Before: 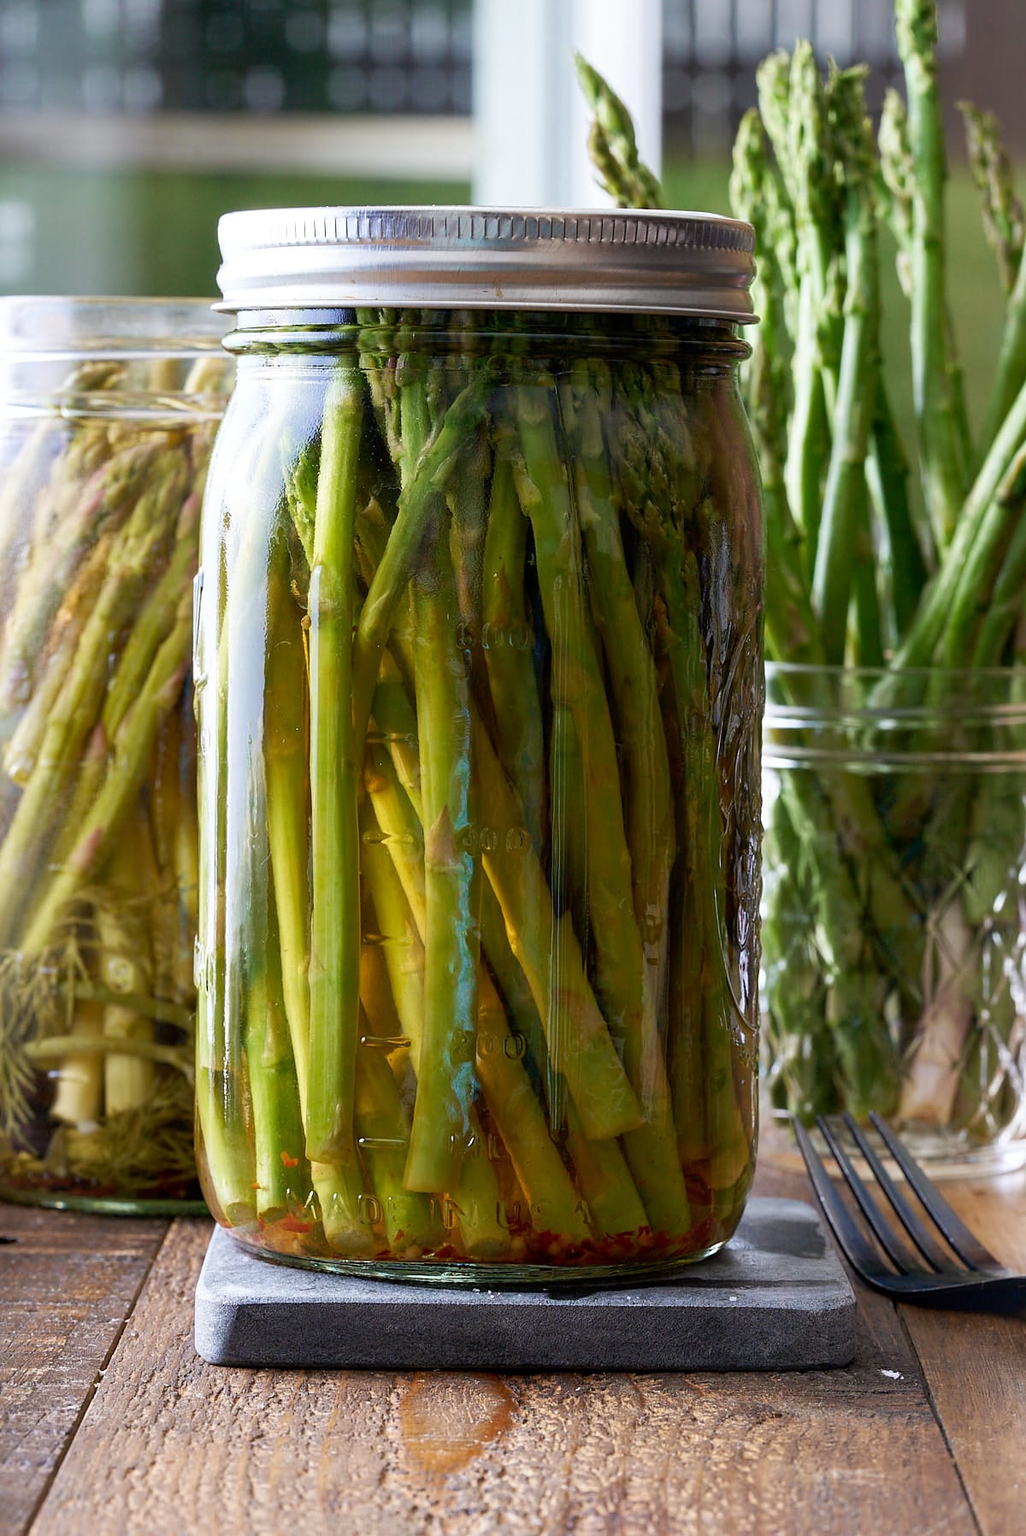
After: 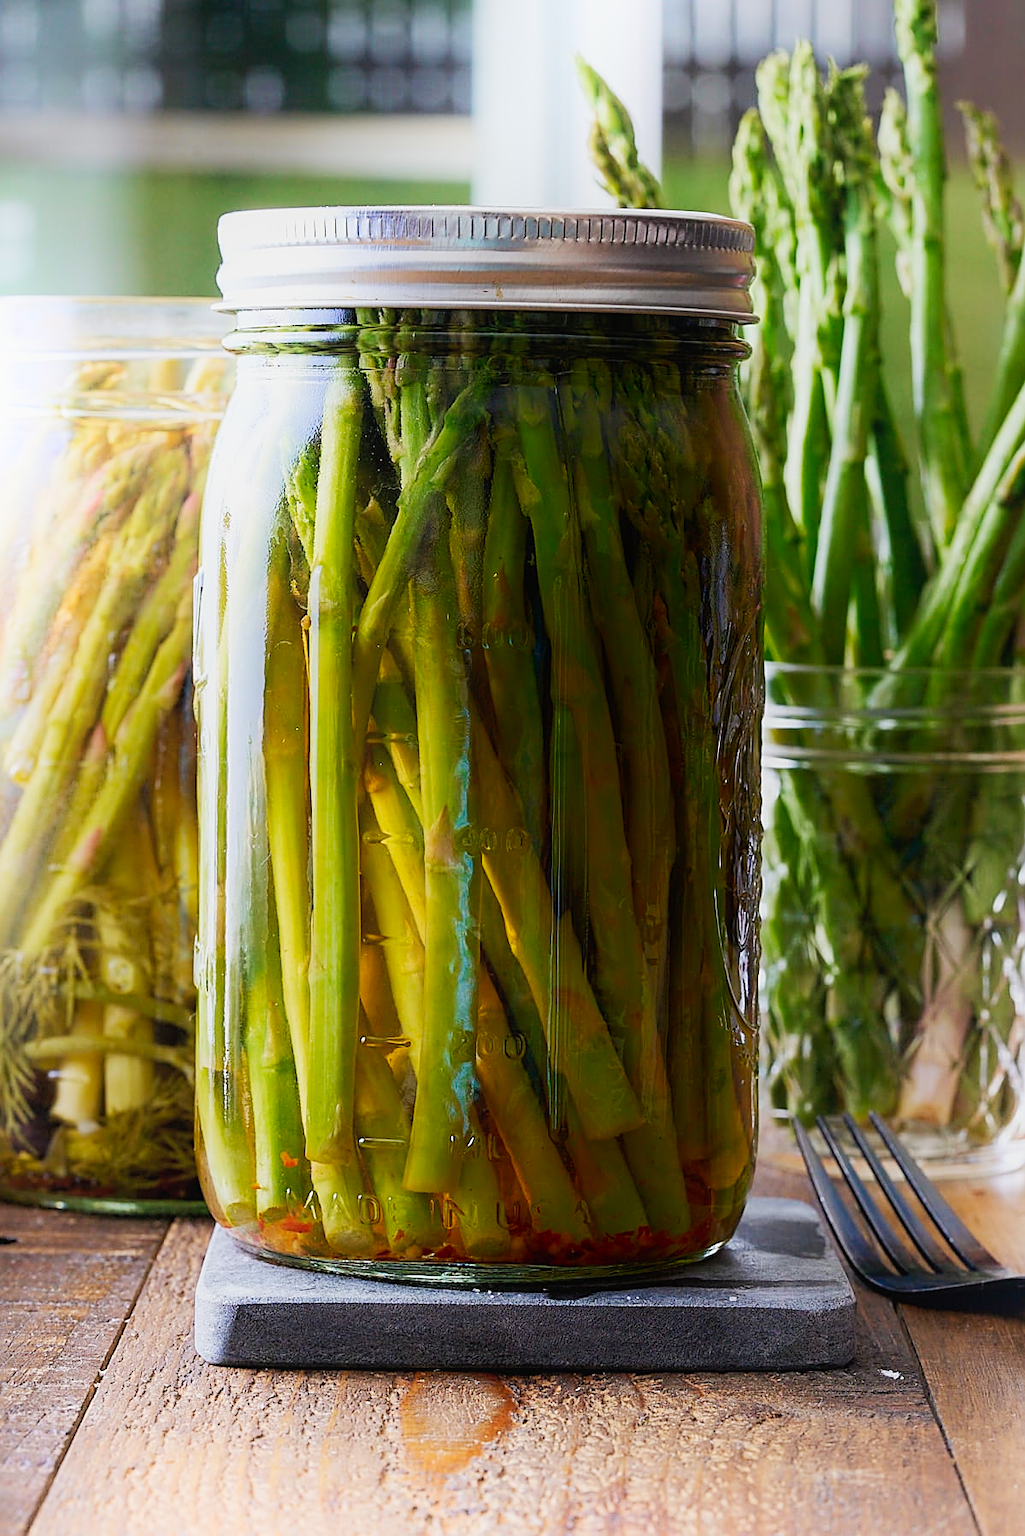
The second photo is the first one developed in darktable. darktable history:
sharpen: on, module defaults
tone equalizer: edges refinement/feathering 500, mask exposure compensation -1.57 EV, preserve details no
tone curve: curves: ch0 [(0, 0.018) (0.036, 0.038) (0.15, 0.131) (0.27, 0.247) (0.545, 0.561) (0.761, 0.761) (1, 0.919)]; ch1 [(0, 0) (0.179, 0.173) (0.322, 0.32) (0.429, 0.431) (0.502, 0.5) (0.519, 0.522) (0.562, 0.588) (0.625, 0.67) (0.711, 0.745) (1, 1)]; ch2 [(0, 0) (0.29, 0.295) (0.404, 0.436) (0.497, 0.499) (0.521, 0.523) (0.561, 0.605) (0.657, 0.655) (0.712, 0.764) (1, 1)], preserve colors none
contrast brightness saturation: brightness 0.09, saturation 0.191
shadows and highlights: shadows -89.07, highlights 90.31, soften with gaussian
